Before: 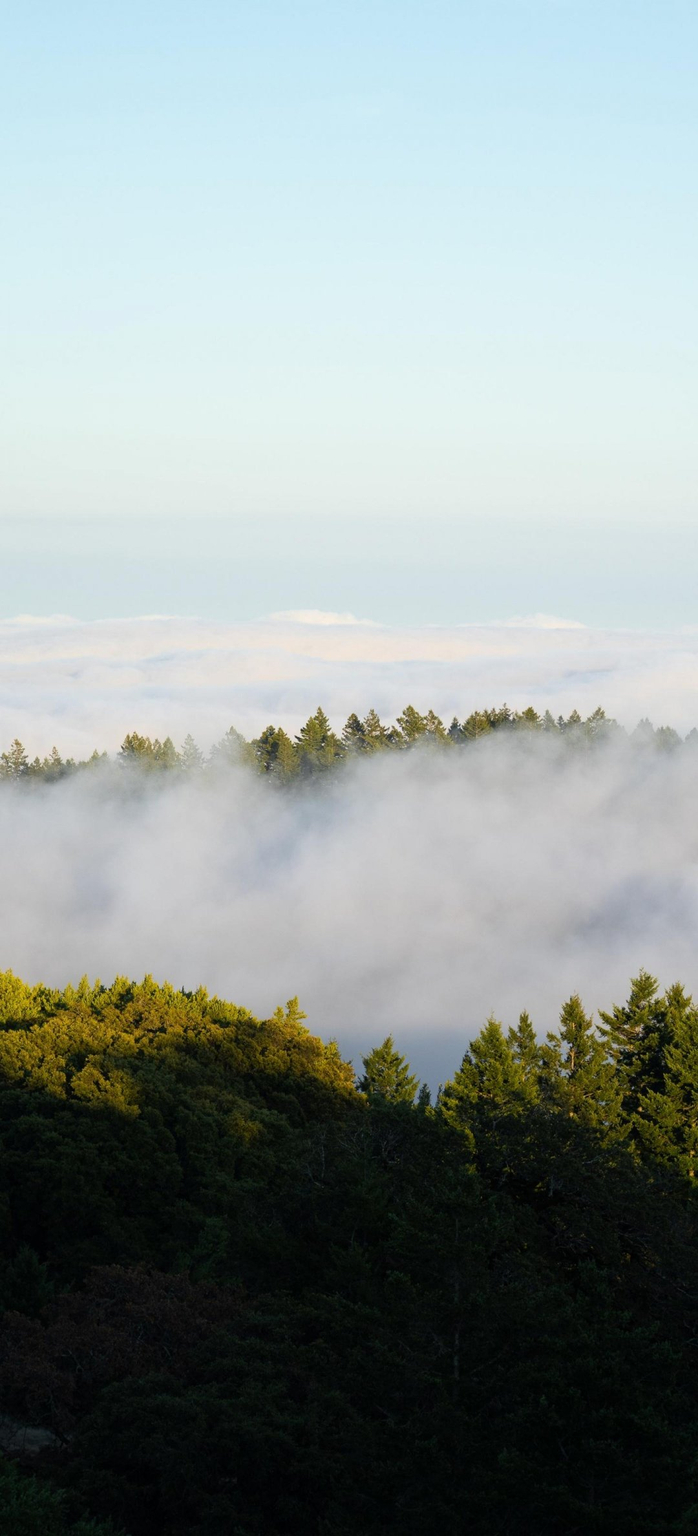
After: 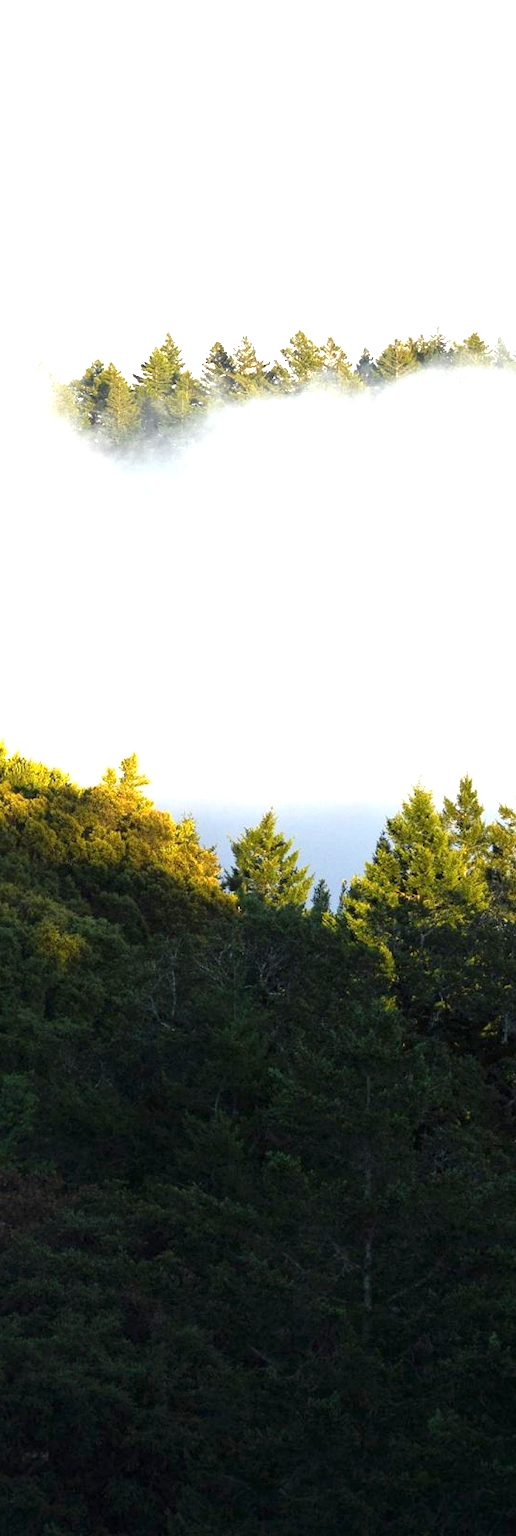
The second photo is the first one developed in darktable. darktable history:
crop and rotate: left 29.237%, top 31.152%, right 19.807%
exposure: black level correction 0, exposure 1.45 EV, compensate exposure bias true, compensate highlight preservation false
